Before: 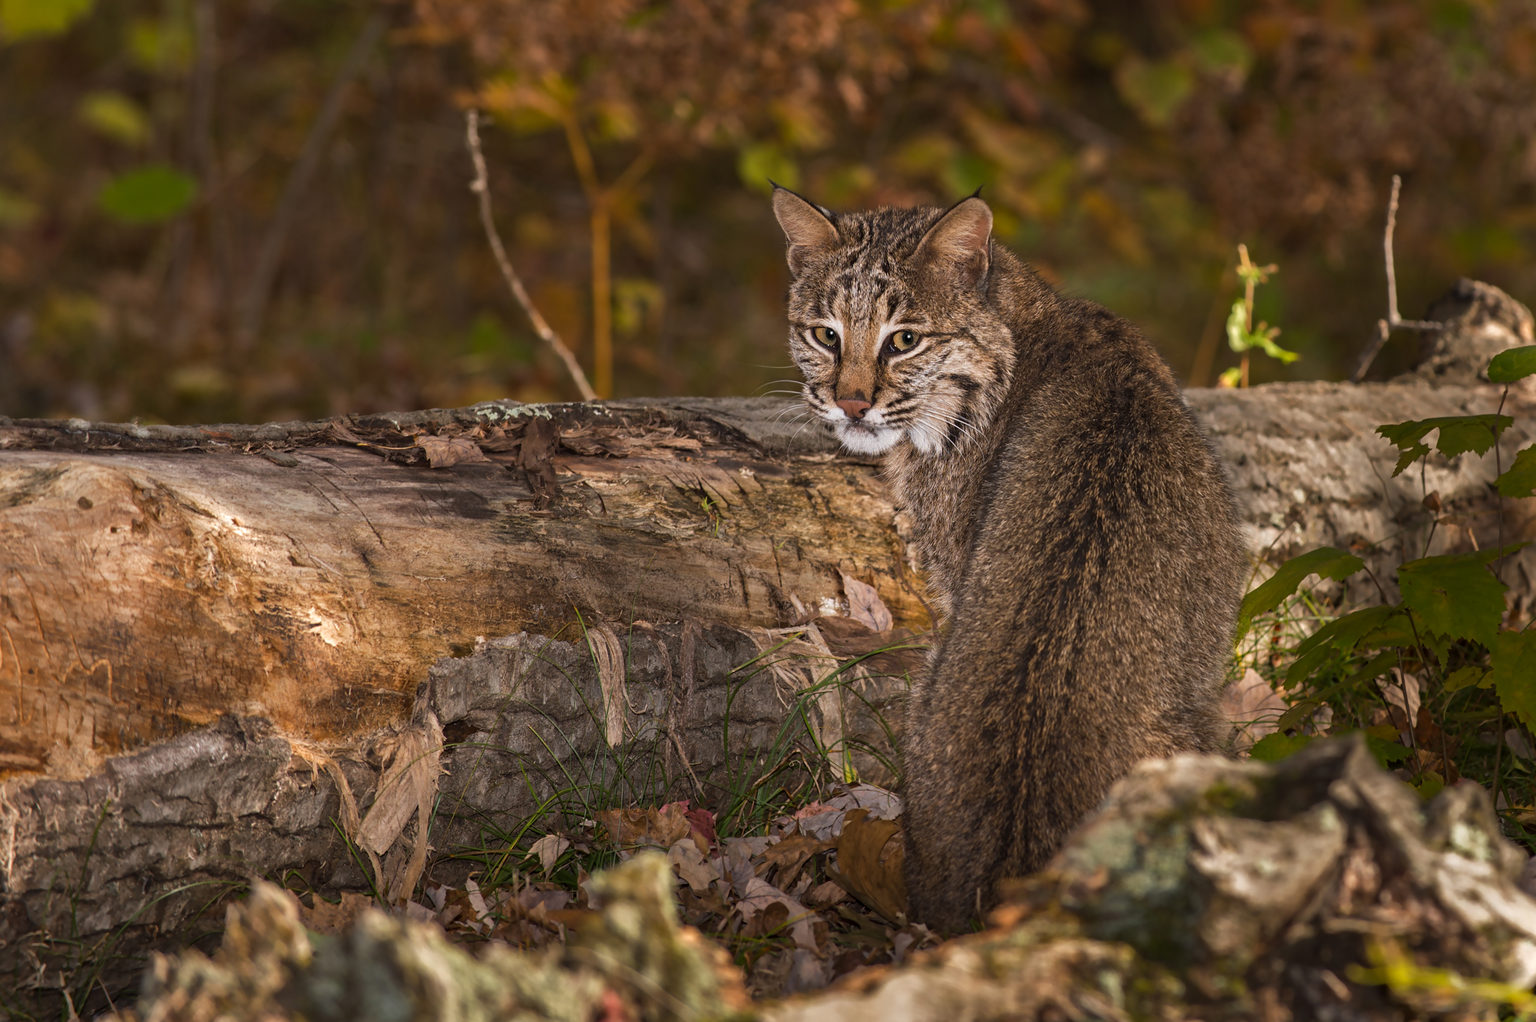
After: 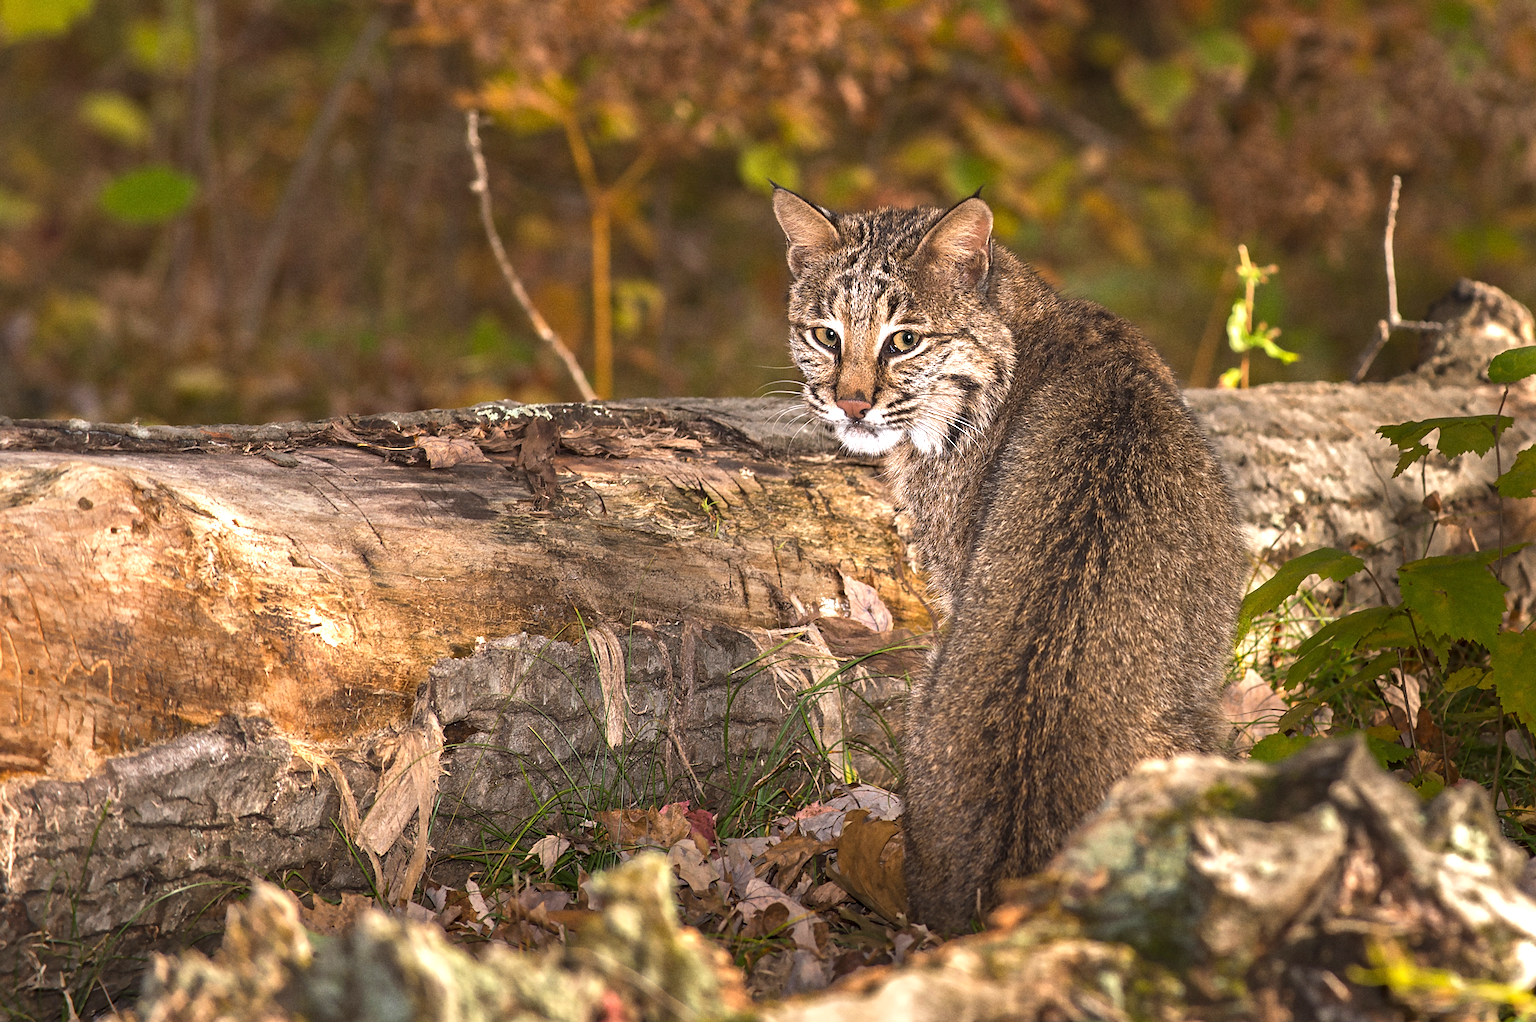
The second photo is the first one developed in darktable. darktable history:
grain: coarseness 7.08 ISO, strength 21.67%, mid-tones bias 59.58%
sharpen: on, module defaults
exposure: exposure 1 EV, compensate highlight preservation false
